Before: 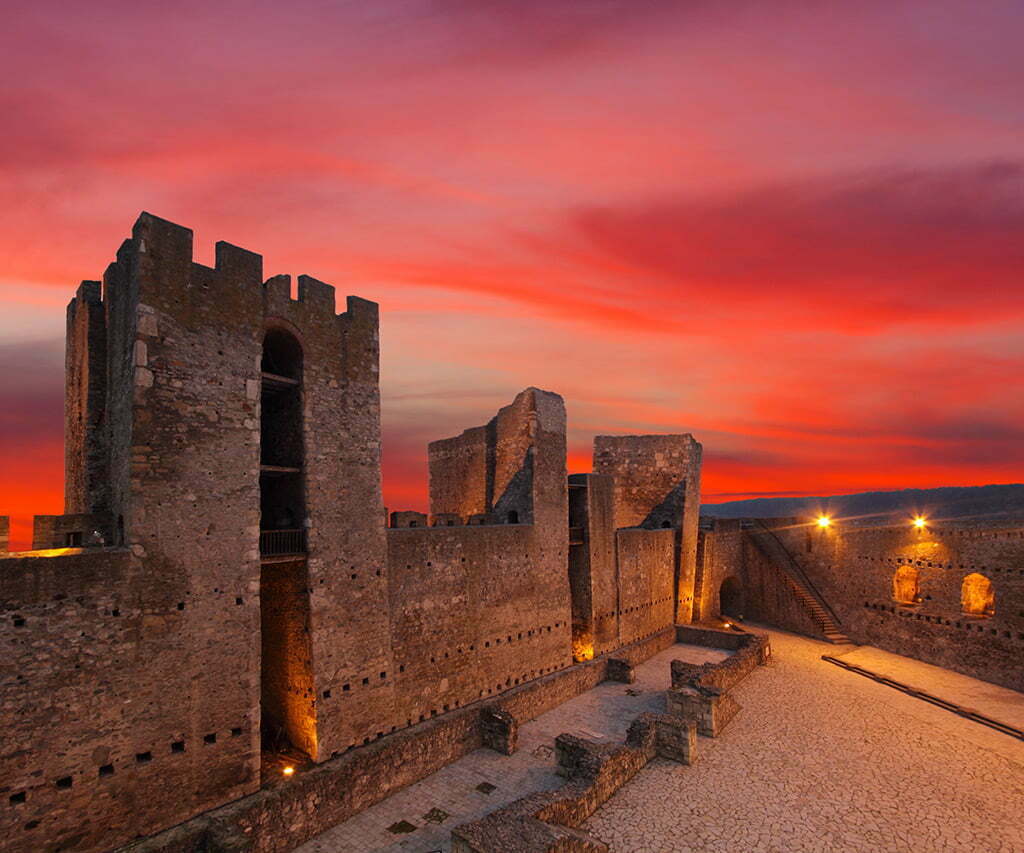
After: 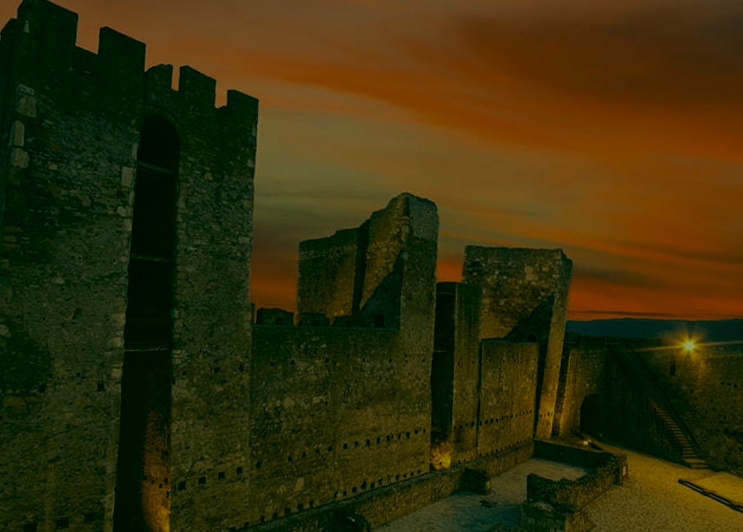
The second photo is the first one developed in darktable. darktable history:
crop and rotate: angle -3.67°, left 9.76%, top 21.028%, right 12.244%, bottom 11.927%
exposure: exposure -1.932 EV, compensate highlight preservation false
color correction: highlights a* 5.68, highlights b* 32.83, shadows a* -25.94, shadows b* 3.77
tone equalizer: edges refinement/feathering 500, mask exposure compensation -1.57 EV, preserve details no
local contrast: on, module defaults
